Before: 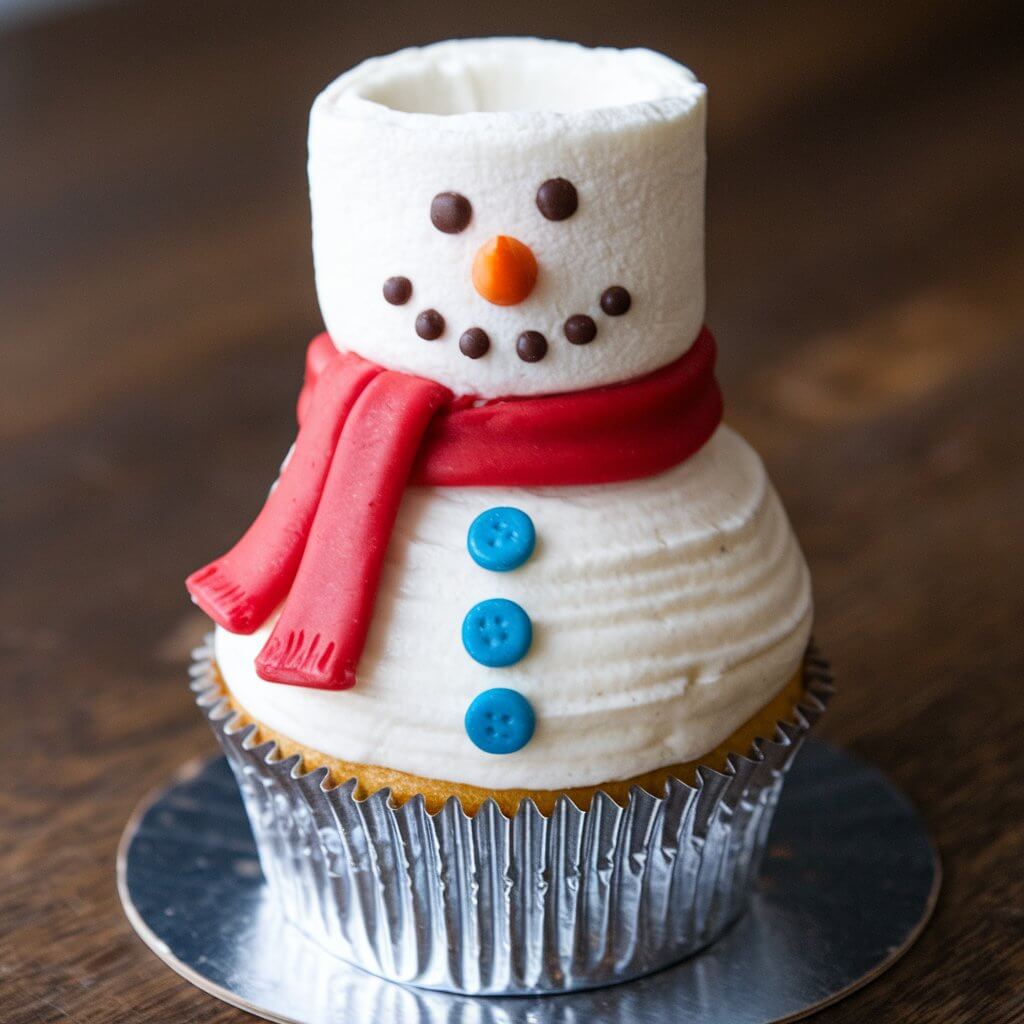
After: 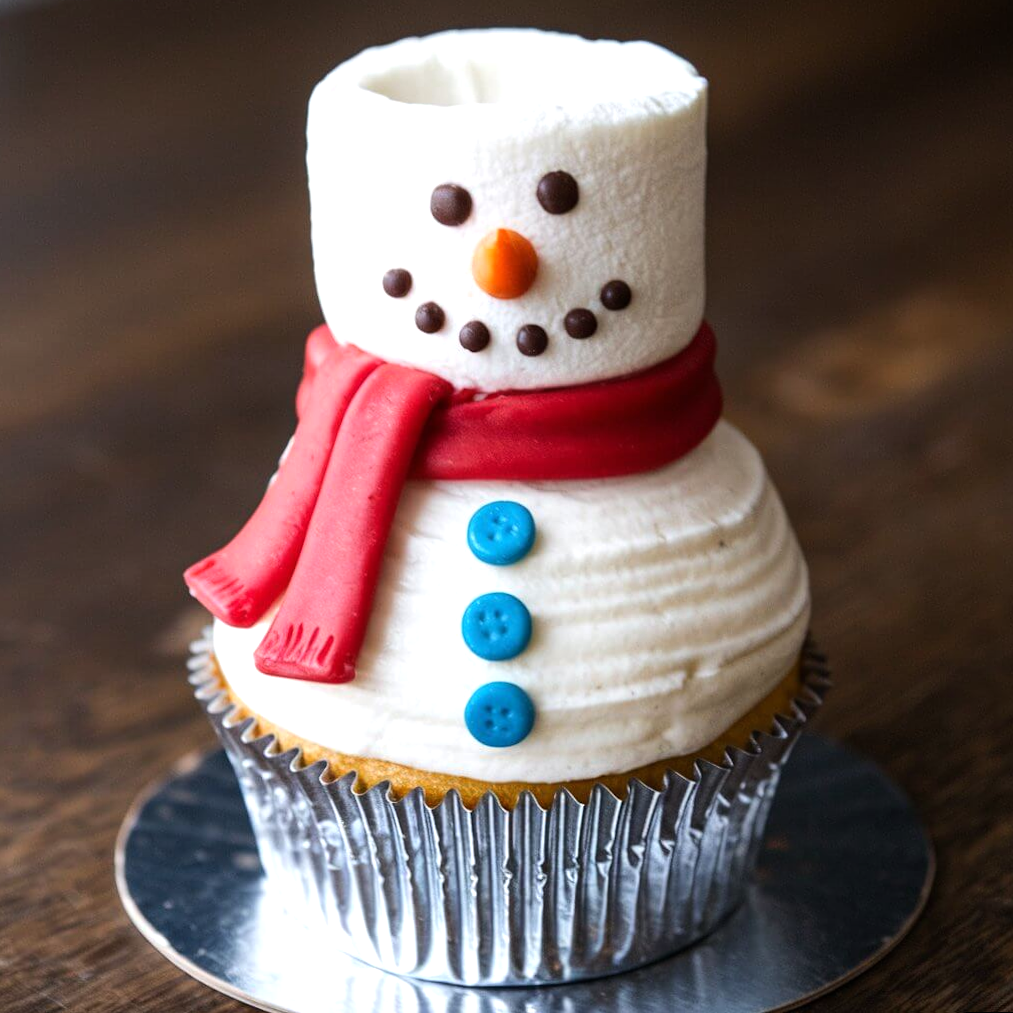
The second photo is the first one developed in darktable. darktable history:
rotate and perspective: rotation 0.174°, lens shift (vertical) 0.013, lens shift (horizontal) 0.019, shear 0.001, automatic cropping original format, crop left 0.007, crop right 0.991, crop top 0.016, crop bottom 0.997
tone equalizer: -8 EV -0.417 EV, -7 EV -0.389 EV, -6 EV -0.333 EV, -5 EV -0.222 EV, -3 EV 0.222 EV, -2 EV 0.333 EV, -1 EV 0.389 EV, +0 EV 0.417 EV, edges refinement/feathering 500, mask exposure compensation -1.57 EV, preserve details no
